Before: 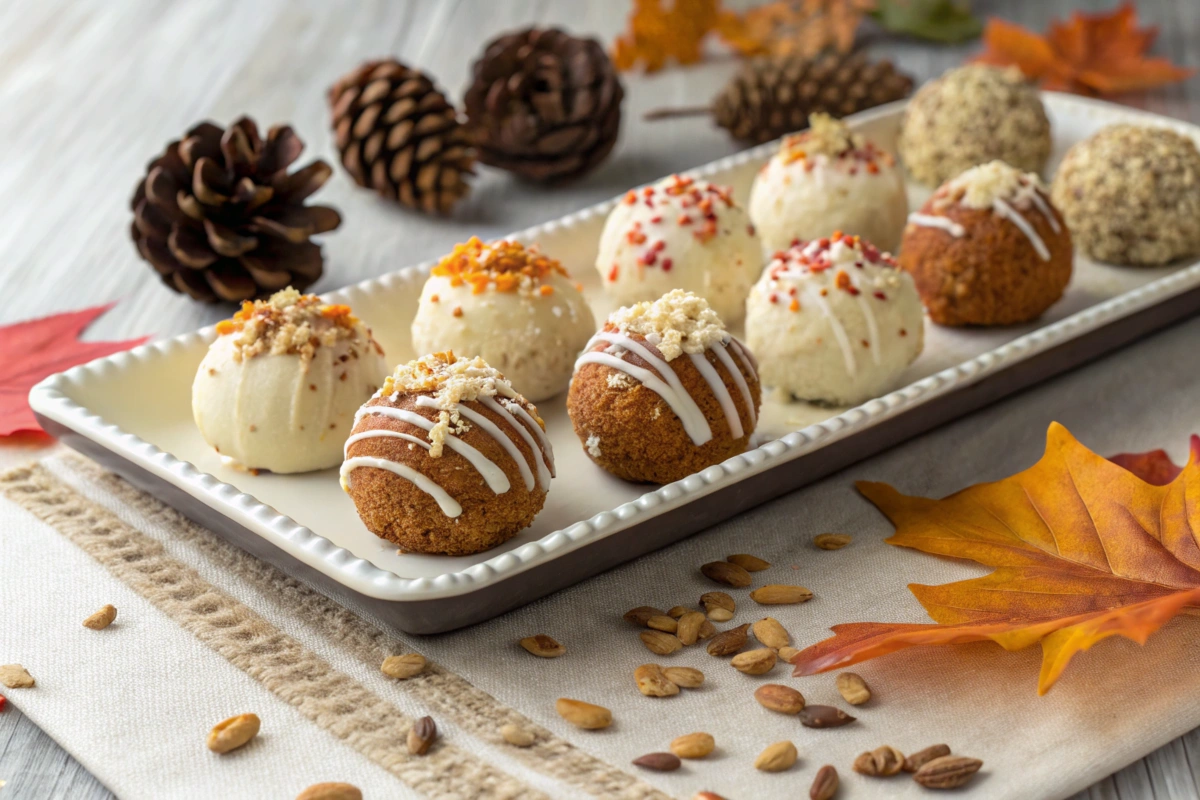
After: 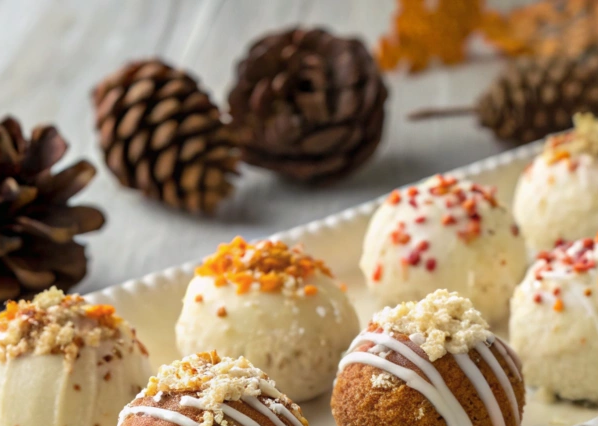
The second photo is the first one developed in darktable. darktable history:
levels: levels [0, 0.498, 1]
crop: left 19.738%, right 30.401%, bottom 46.715%
